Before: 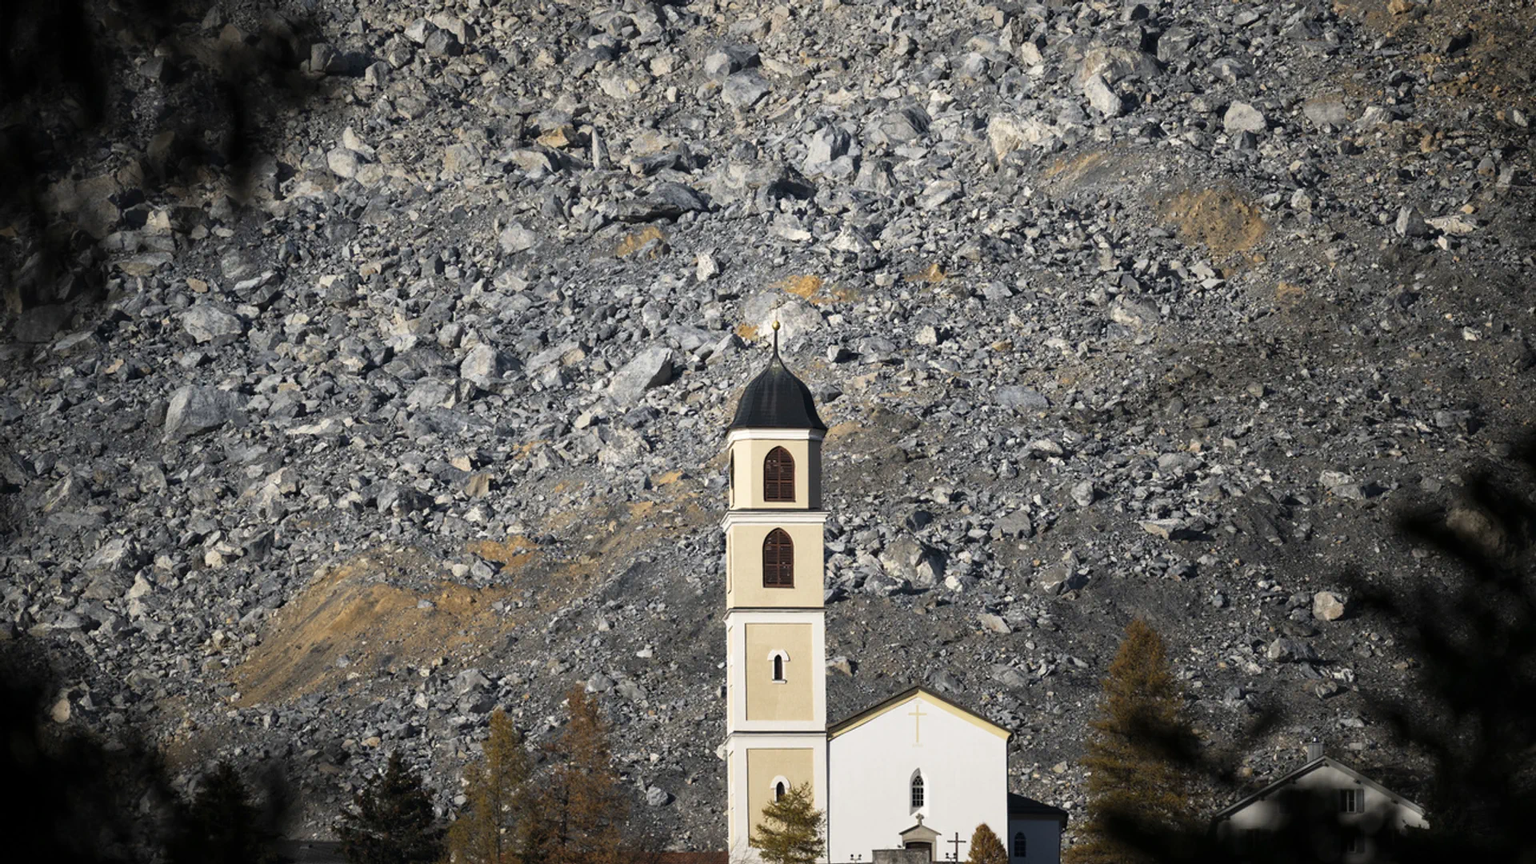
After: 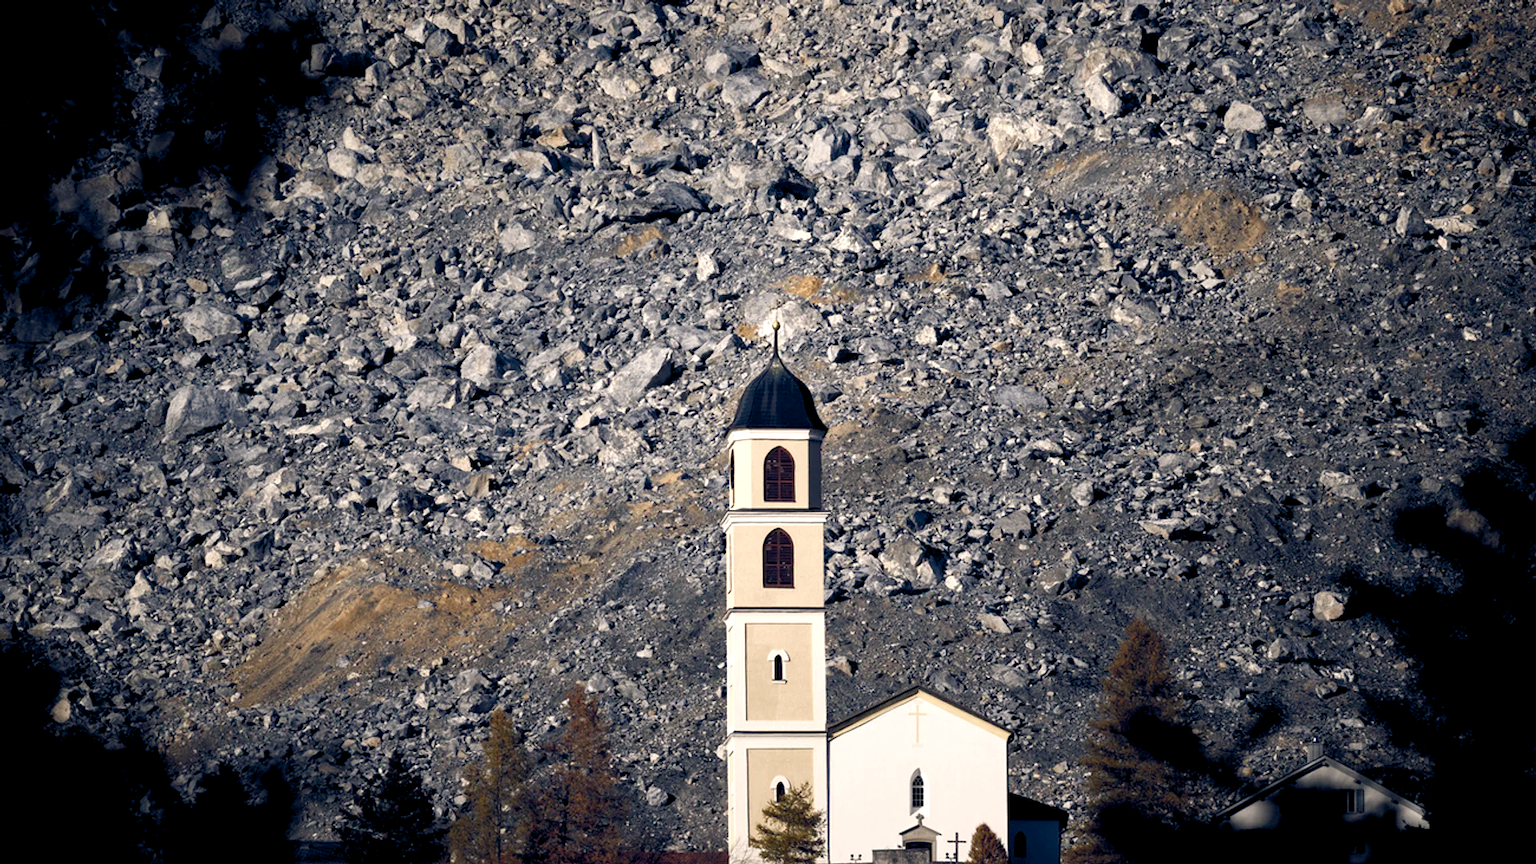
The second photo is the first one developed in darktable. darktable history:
exposure: black level correction 0.011, compensate highlight preservation false
color balance rgb: highlights gain › chroma 2.94%, highlights gain › hue 60.57°, global offset › chroma 0.25%, global offset › hue 256.52°, perceptual saturation grading › global saturation 20%, perceptual saturation grading › highlights -50%, perceptual saturation grading › shadows 30%, contrast 15%
